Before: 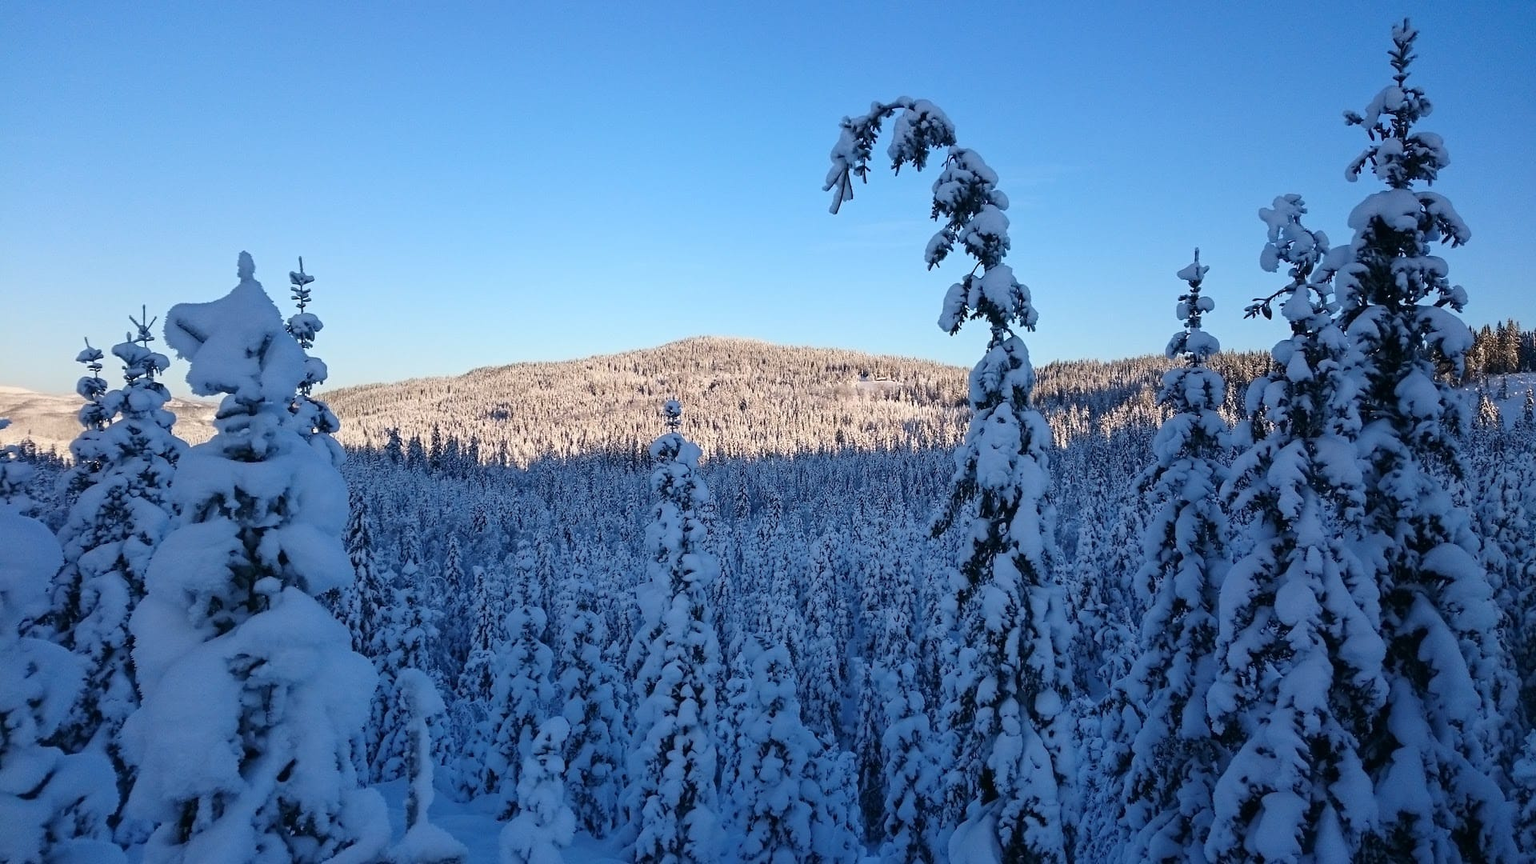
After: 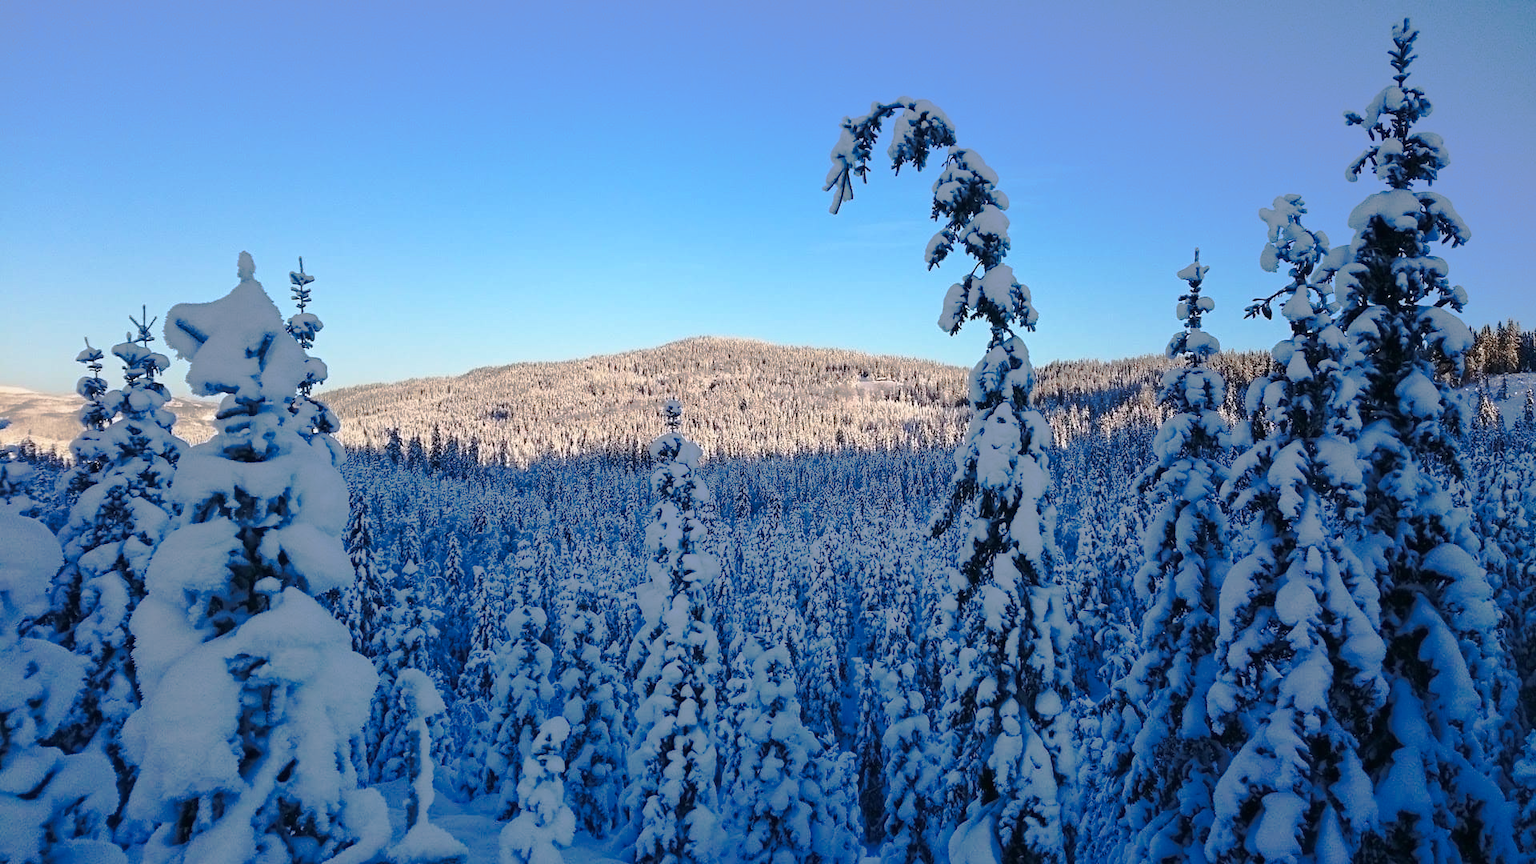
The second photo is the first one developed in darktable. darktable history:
tone curve: curves: ch0 [(0, 0) (0.003, 0.005) (0.011, 0.012) (0.025, 0.026) (0.044, 0.046) (0.069, 0.071) (0.1, 0.098) (0.136, 0.135) (0.177, 0.178) (0.224, 0.217) (0.277, 0.274) (0.335, 0.335) (0.399, 0.442) (0.468, 0.543) (0.543, 0.6) (0.623, 0.628) (0.709, 0.679) (0.801, 0.782) (0.898, 0.904) (1, 1)], preserve colors none
